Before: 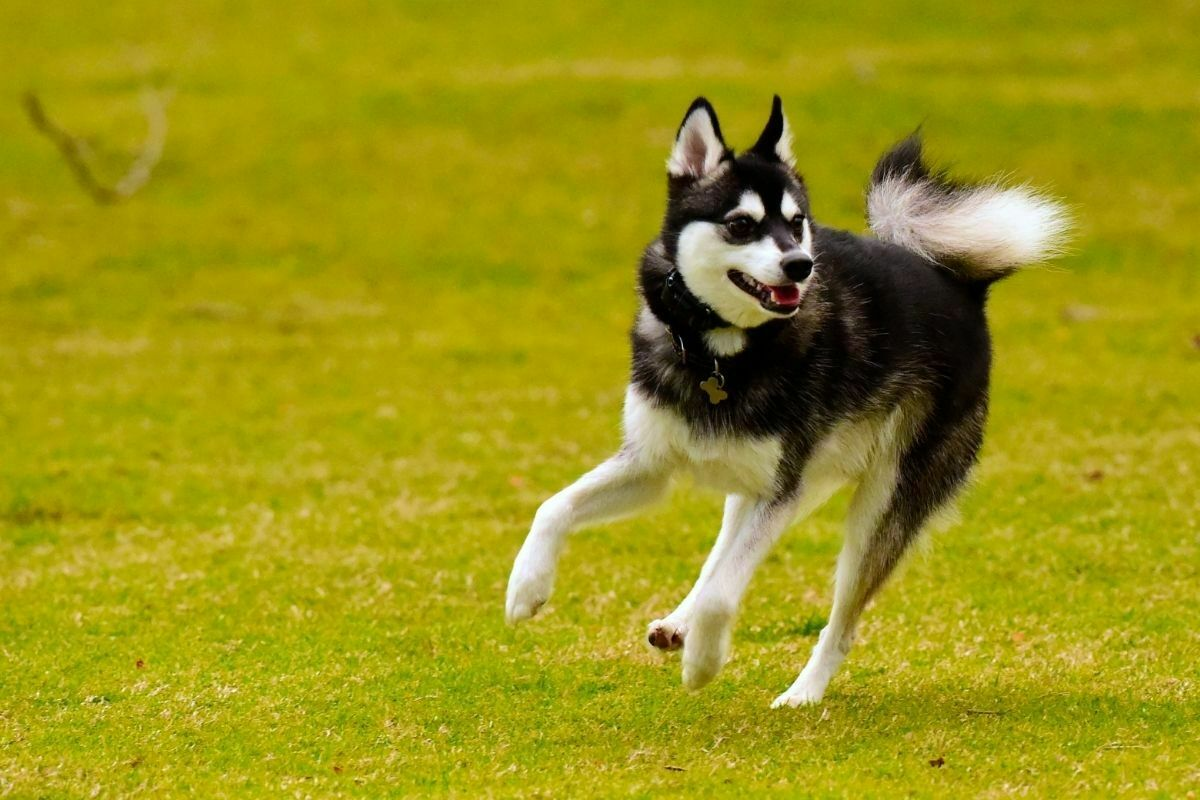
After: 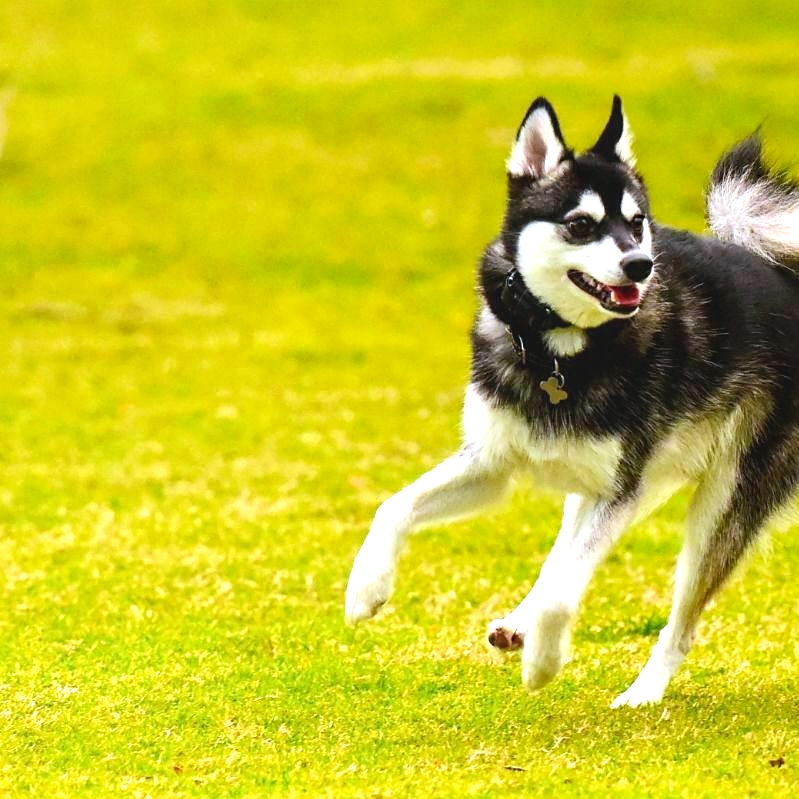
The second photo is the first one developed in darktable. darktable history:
sharpen: amount 0.2
exposure: exposure 1 EV, compensate highlight preservation false
tone equalizer: on, module defaults
crop and rotate: left 13.409%, right 19.924%
local contrast: detail 110%
white balance: red 0.974, blue 1.044
